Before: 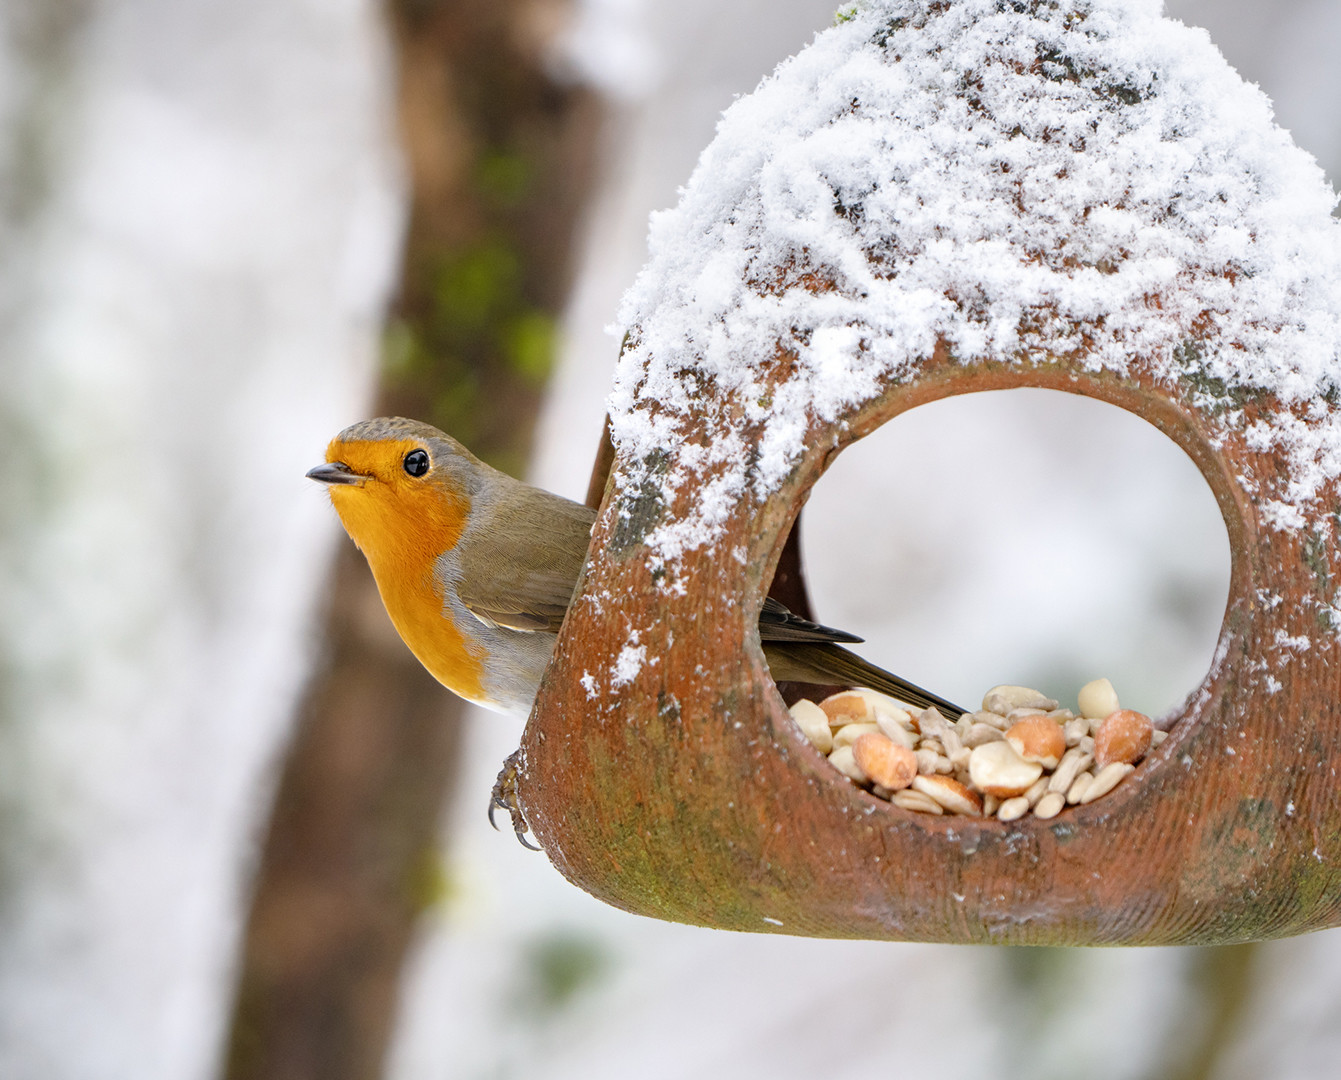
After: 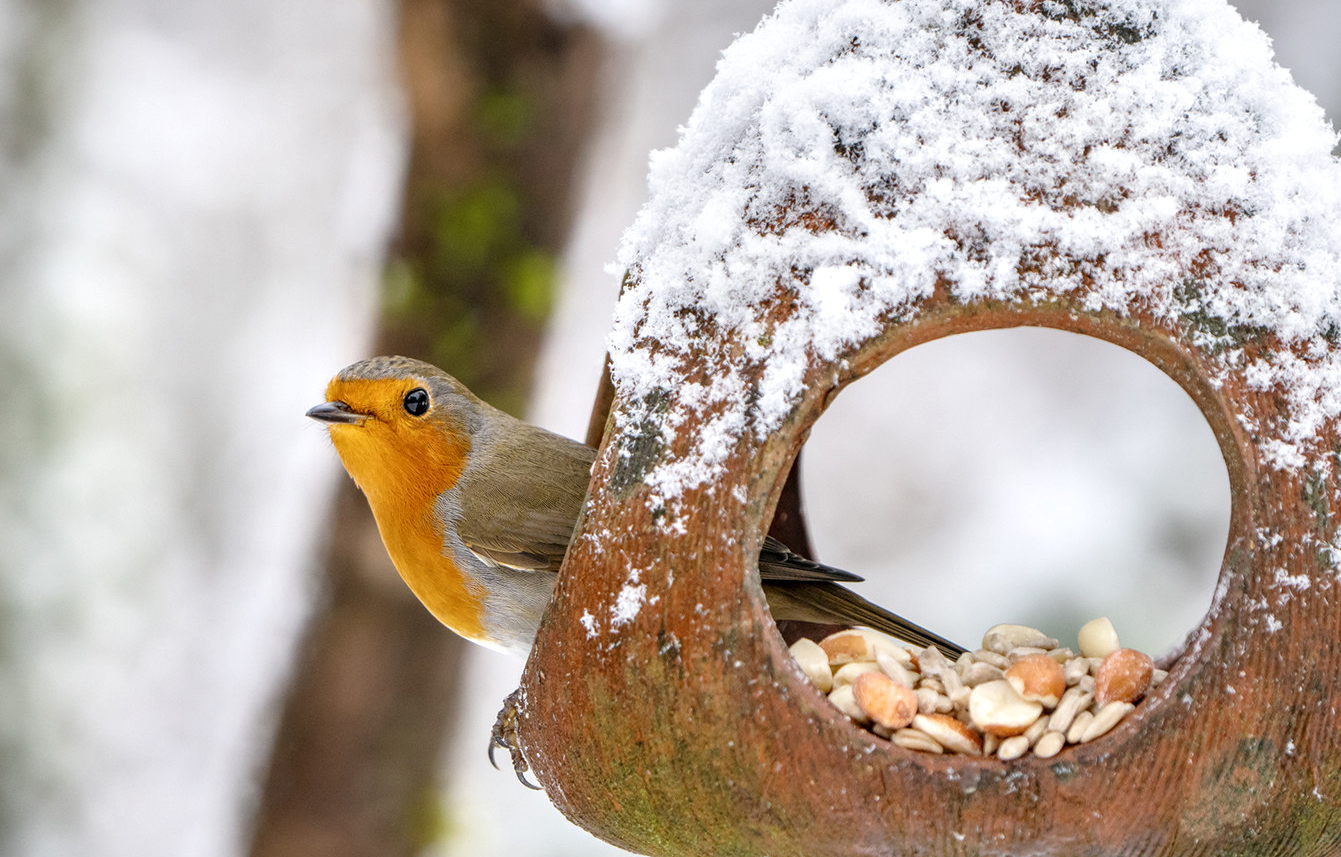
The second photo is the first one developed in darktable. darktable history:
crop and rotate: top 5.667%, bottom 14.937%
local contrast: detail 130%
tone equalizer: on, module defaults
